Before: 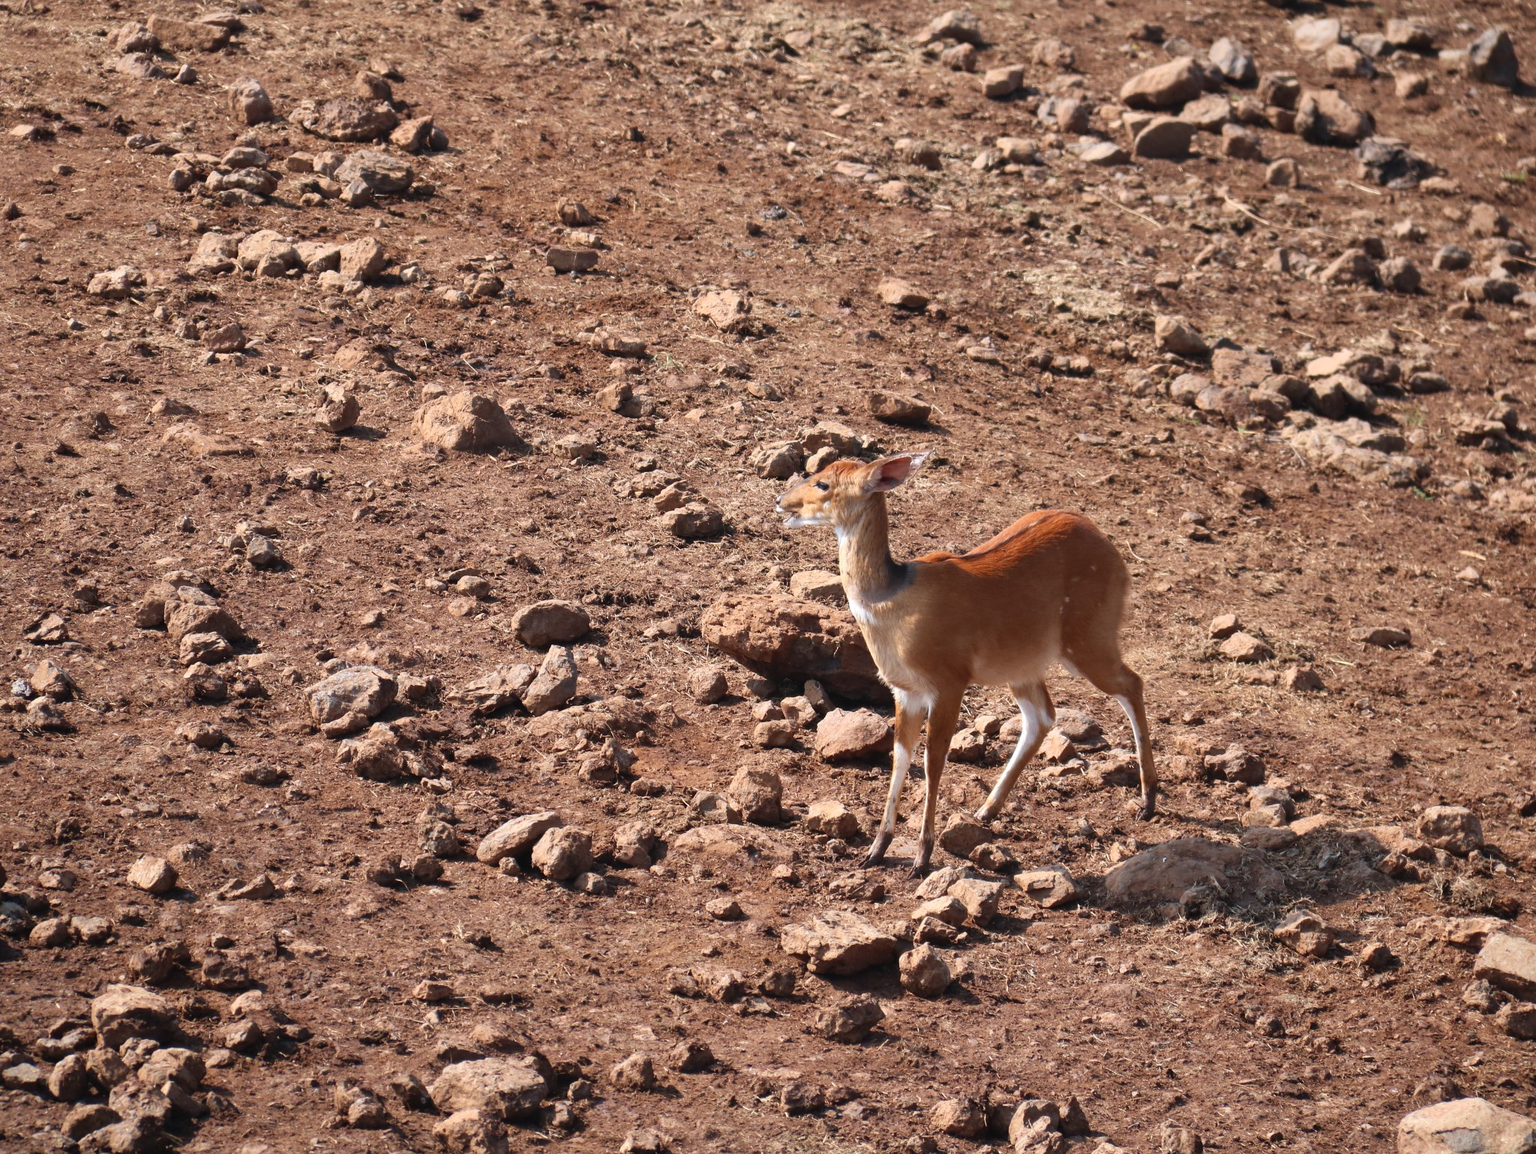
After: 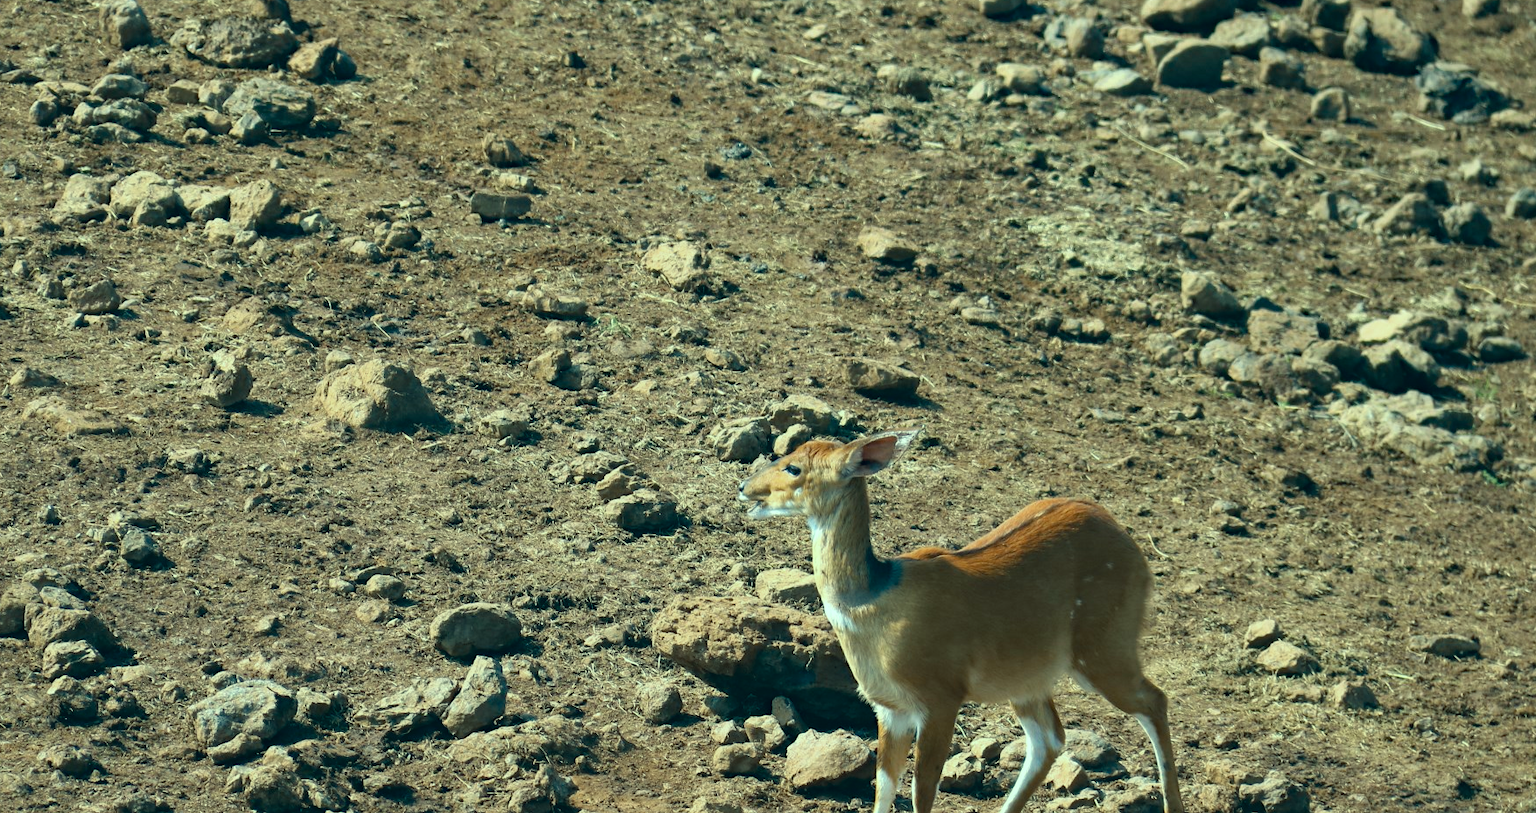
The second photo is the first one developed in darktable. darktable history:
haze removal: compatibility mode true, adaptive false
crop and rotate: left 9.345%, top 7.22%, right 4.982%, bottom 32.331%
color correction: highlights a* -20.08, highlights b* 9.8, shadows a* -20.4, shadows b* -10.76
